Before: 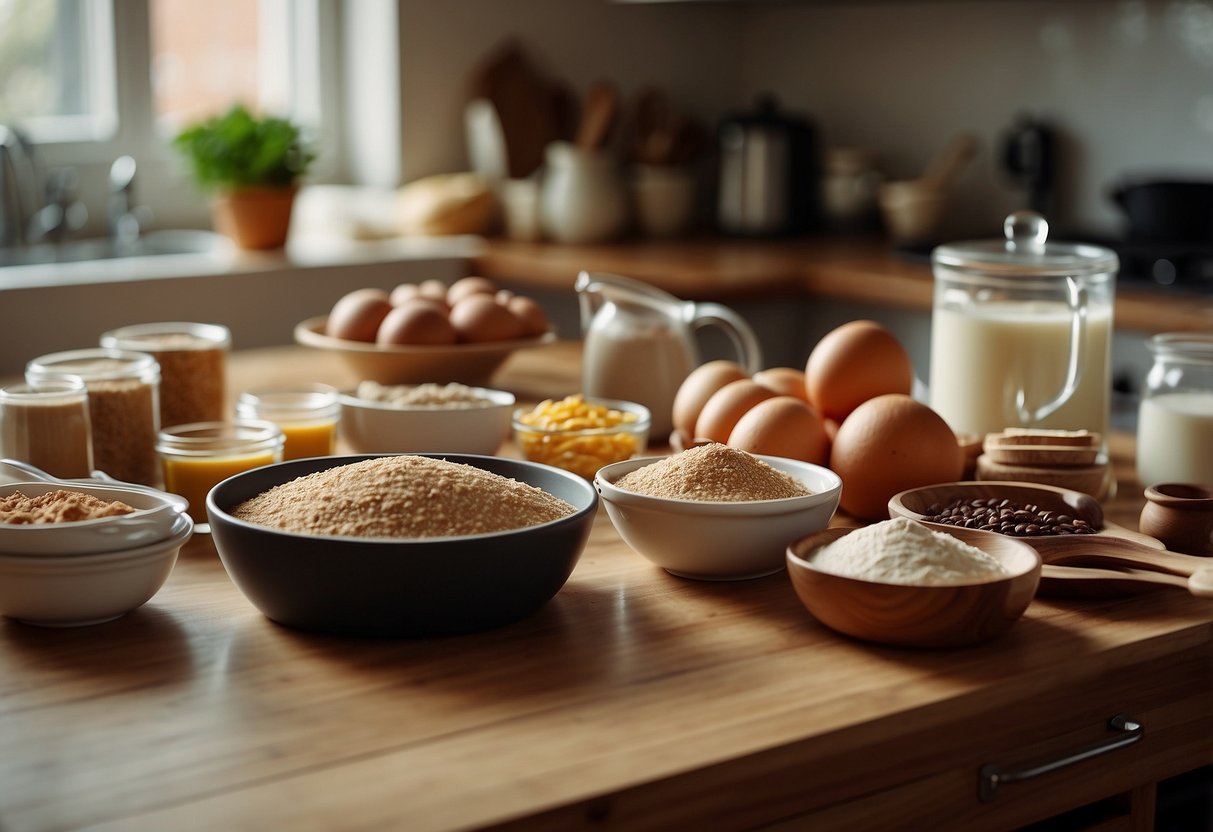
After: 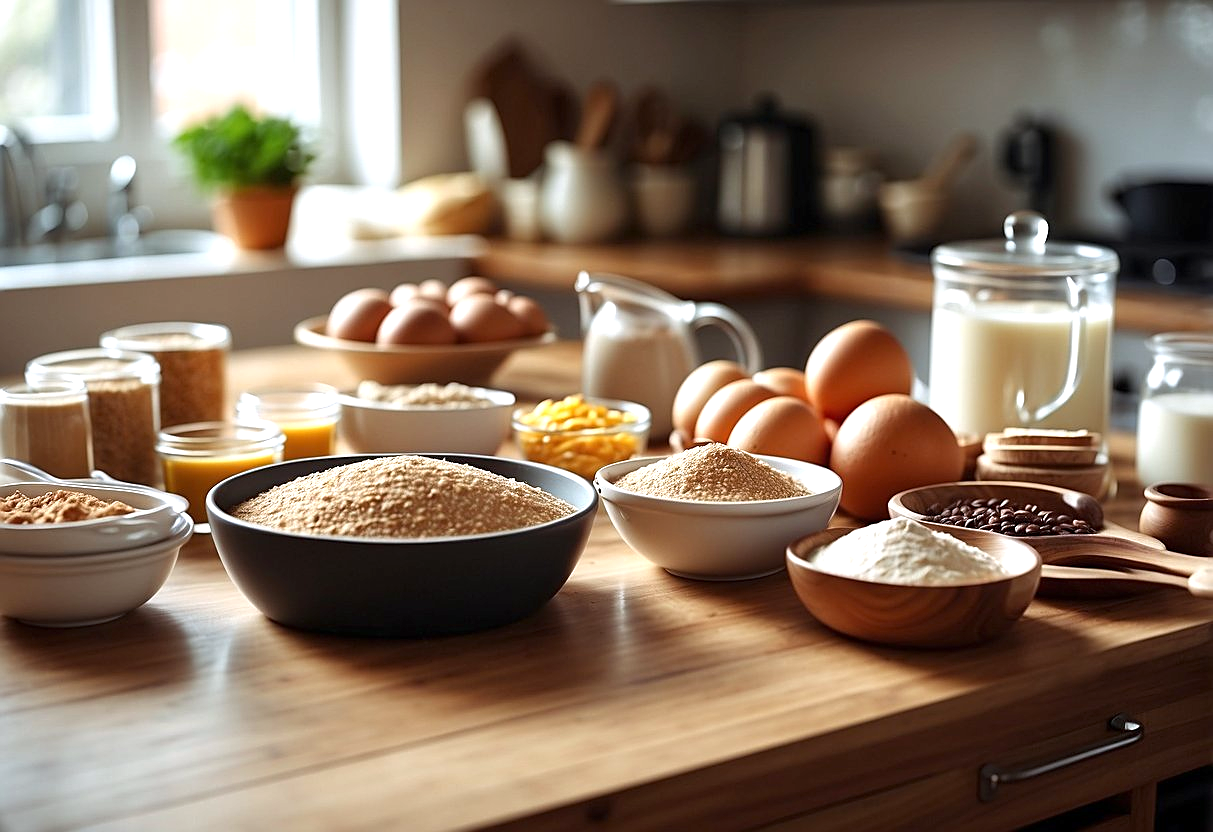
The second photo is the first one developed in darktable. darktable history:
exposure: exposure 0.781 EV, compensate highlight preservation false
sharpen: on, module defaults
white balance: red 0.984, blue 1.059
